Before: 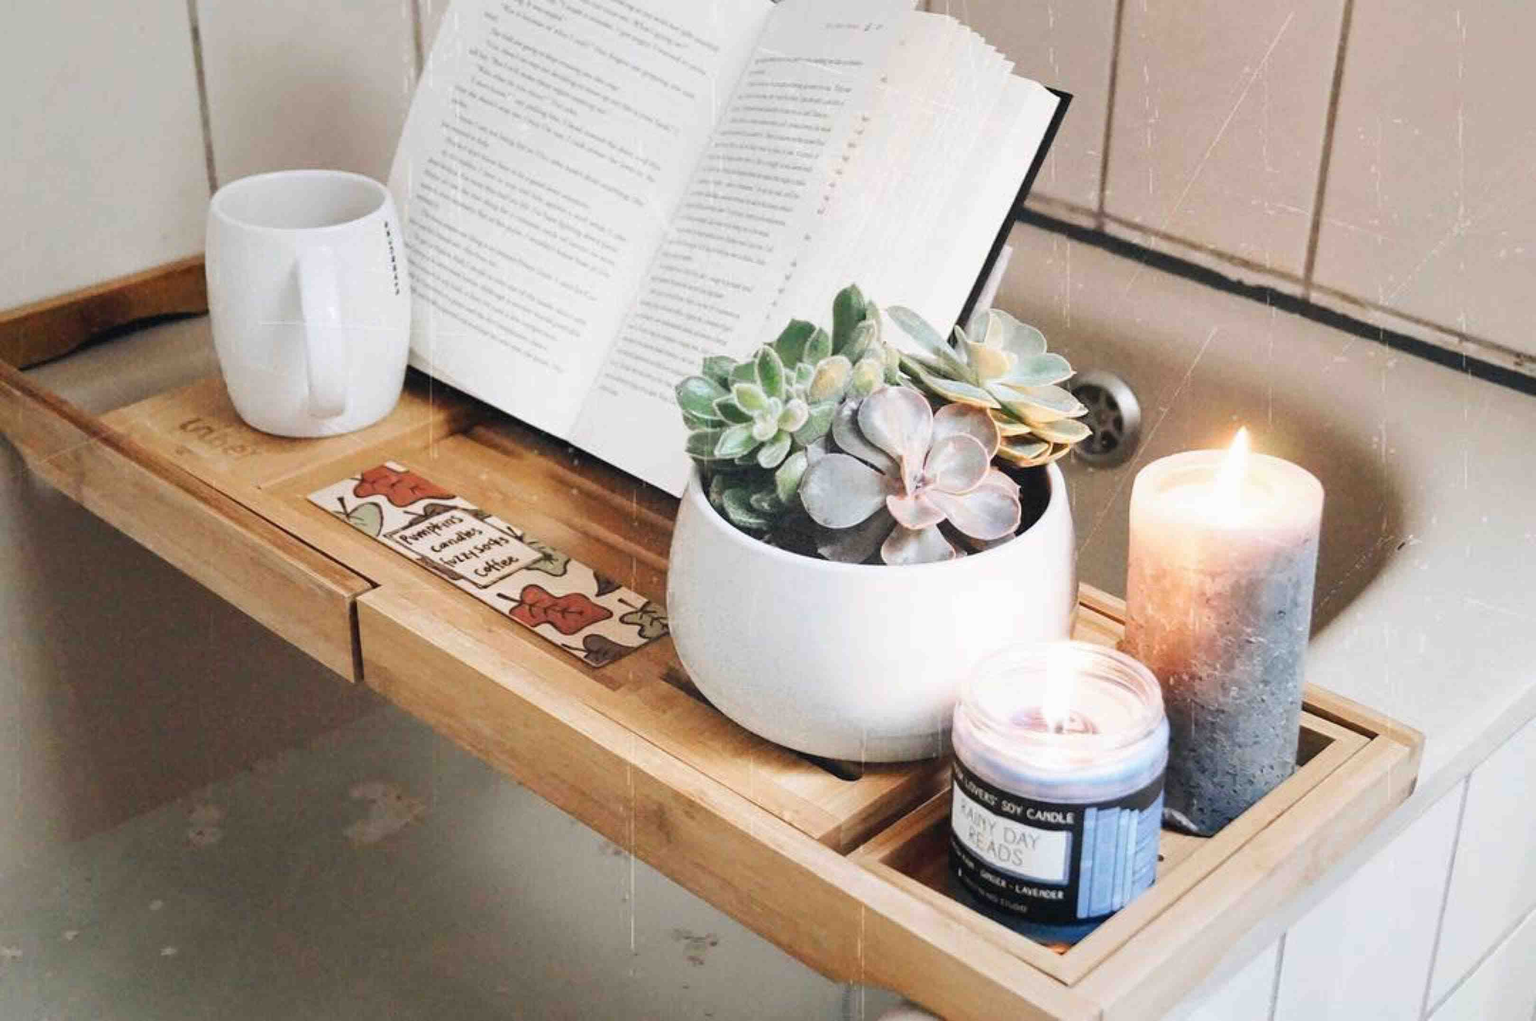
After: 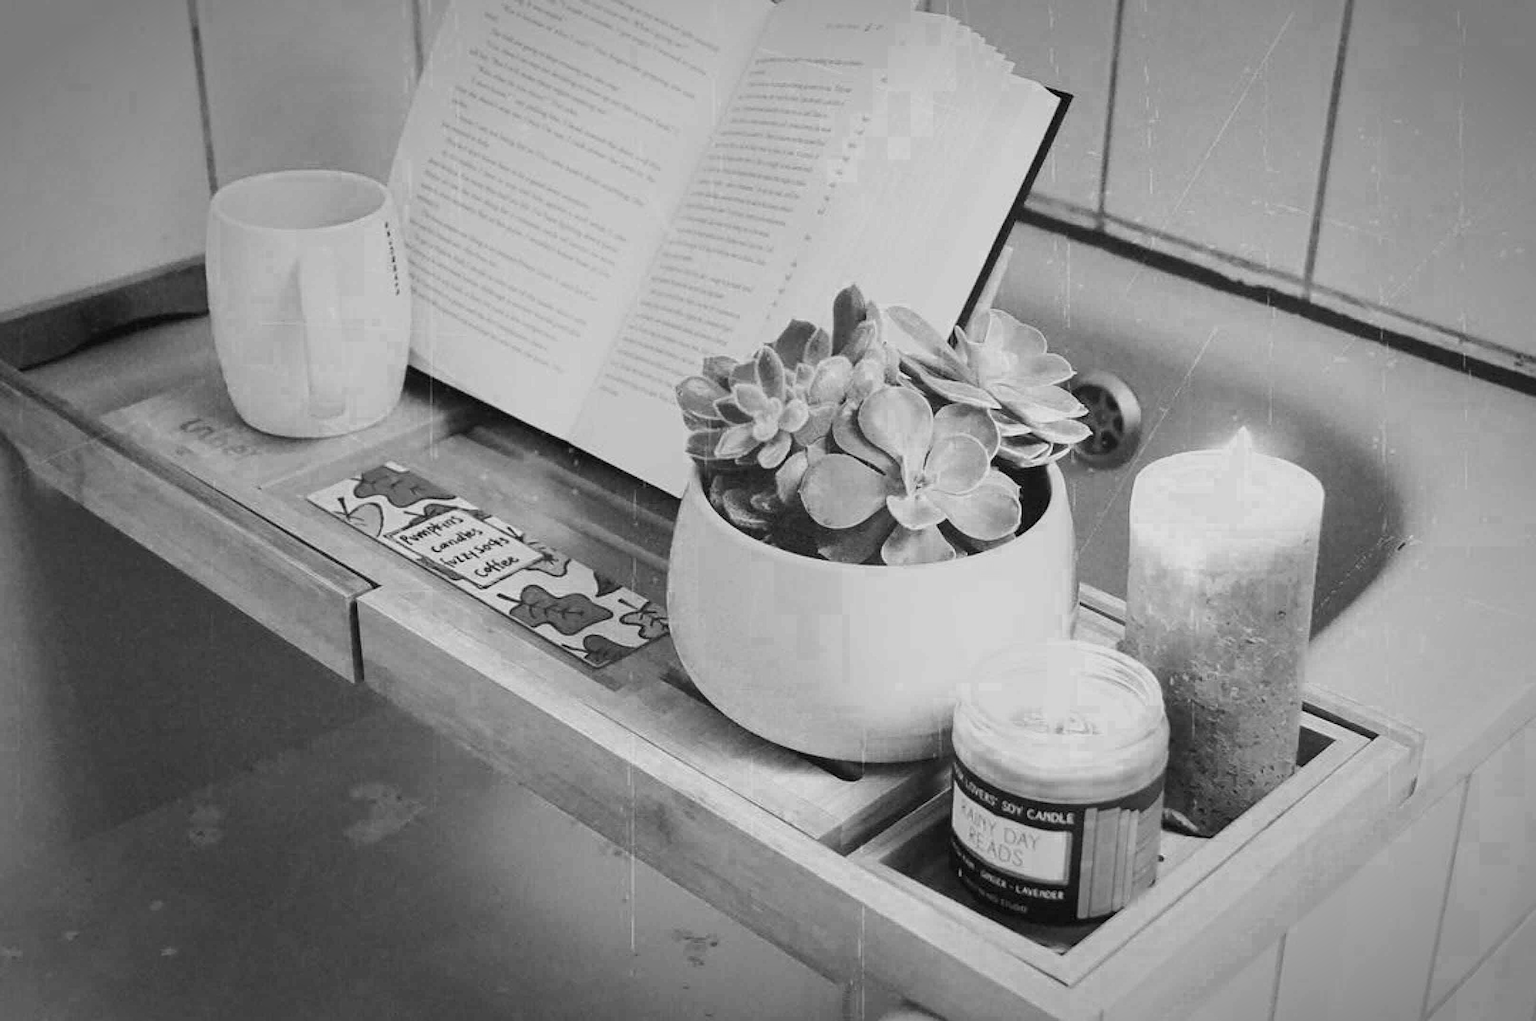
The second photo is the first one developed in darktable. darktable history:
color zones: curves: ch0 [(0.002, 0.593) (0.143, 0.417) (0.285, 0.541) (0.455, 0.289) (0.608, 0.327) (0.727, 0.283) (0.869, 0.571) (1, 0.603)]; ch1 [(0, 0) (0.143, 0) (0.286, 0) (0.429, 0) (0.571, 0) (0.714, 0) (0.857, 0)]
sharpen: on, module defaults
color calibration: output colorfulness [0, 0.315, 0, 0], illuminant F (fluorescent), F source F9 (Cool White Deluxe 4150 K) – high CRI, x 0.374, y 0.373, temperature 4156.55 K
color correction: highlights b* -0.013, saturation 0.775
contrast brightness saturation: saturation -0.082
color balance rgb: shadows lift › luminance -29.021%, shadows lift › chroma 10.32%, shadows lift › hue 233.04°, perceptual saturation grading › global saturation 0.732%, contrast -10.308%
vignetting: automatic ratio true
